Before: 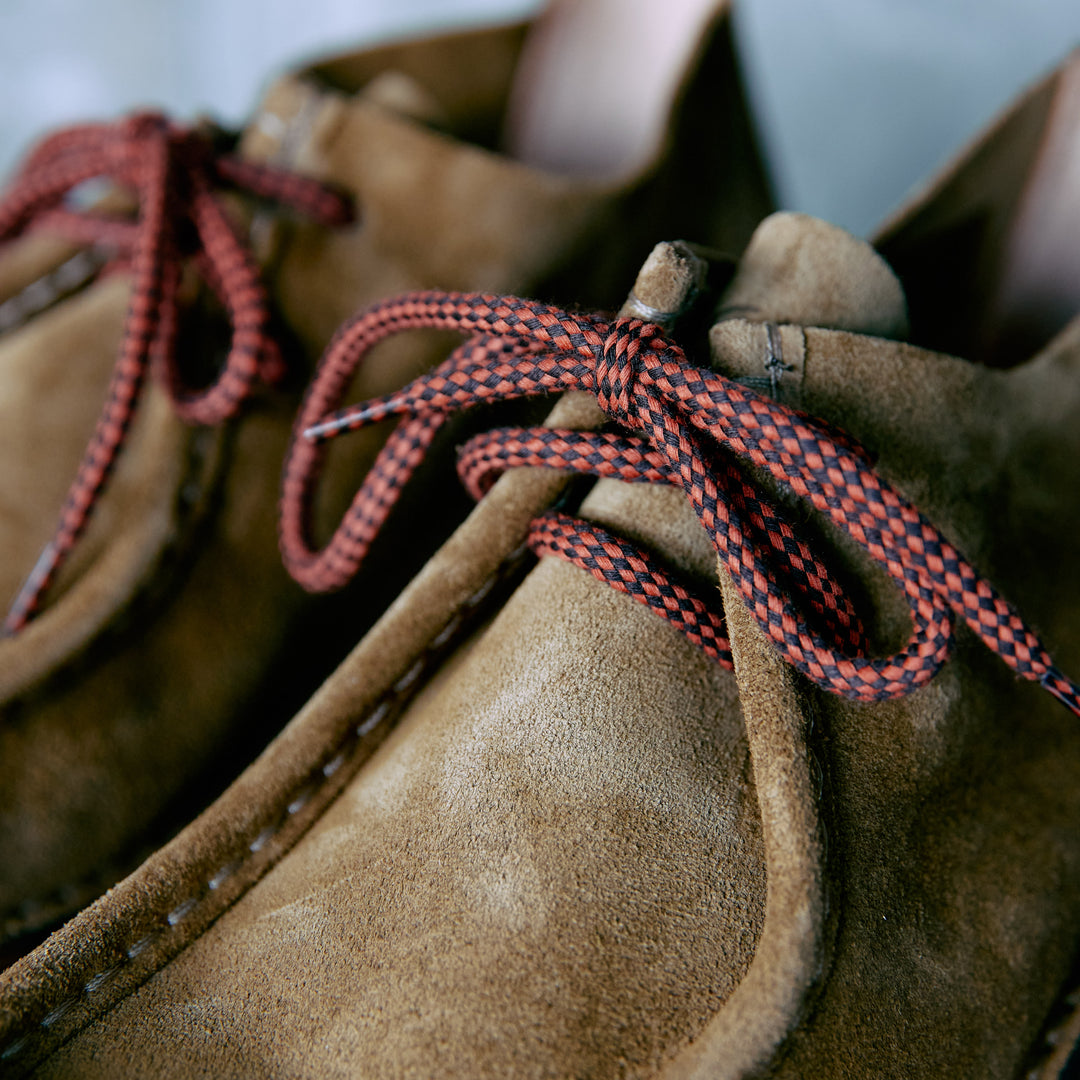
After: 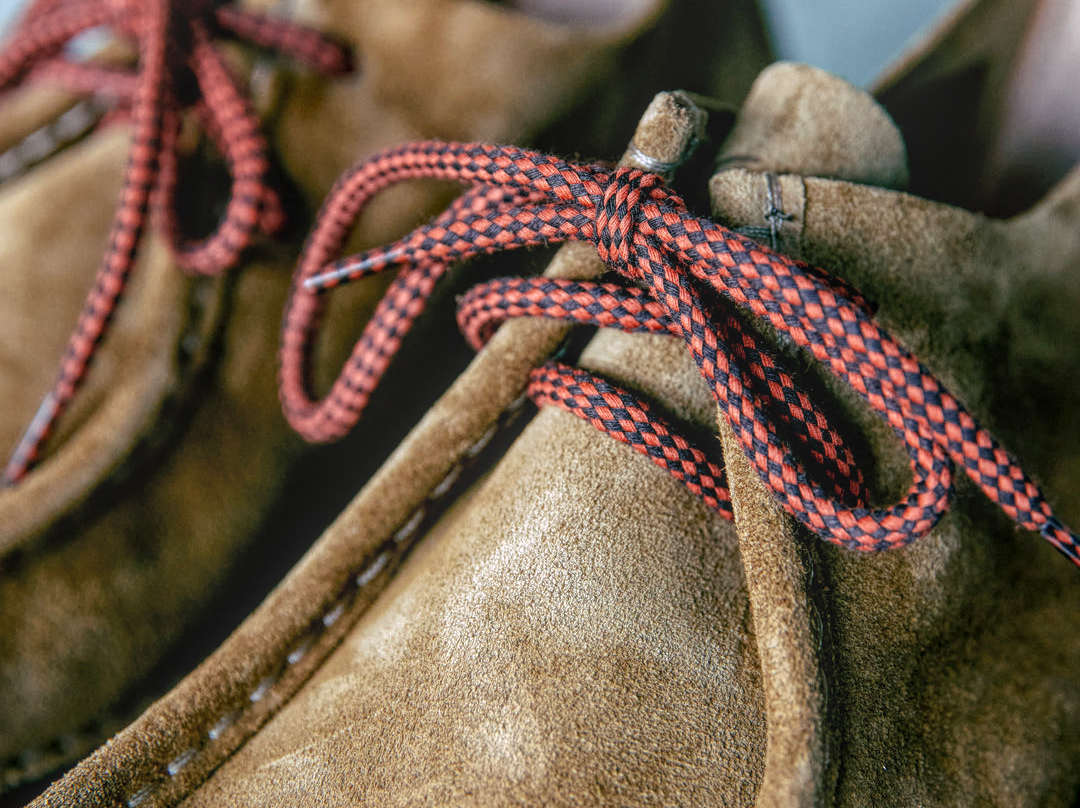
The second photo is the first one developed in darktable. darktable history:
local contrast: highlights 67%, shadows 32%, detail 166%, midtone range 0.2
crop: top 13.926%, bottom 11.22%
exposure: exposure 0.6 EV, compensate highlight preservation false
